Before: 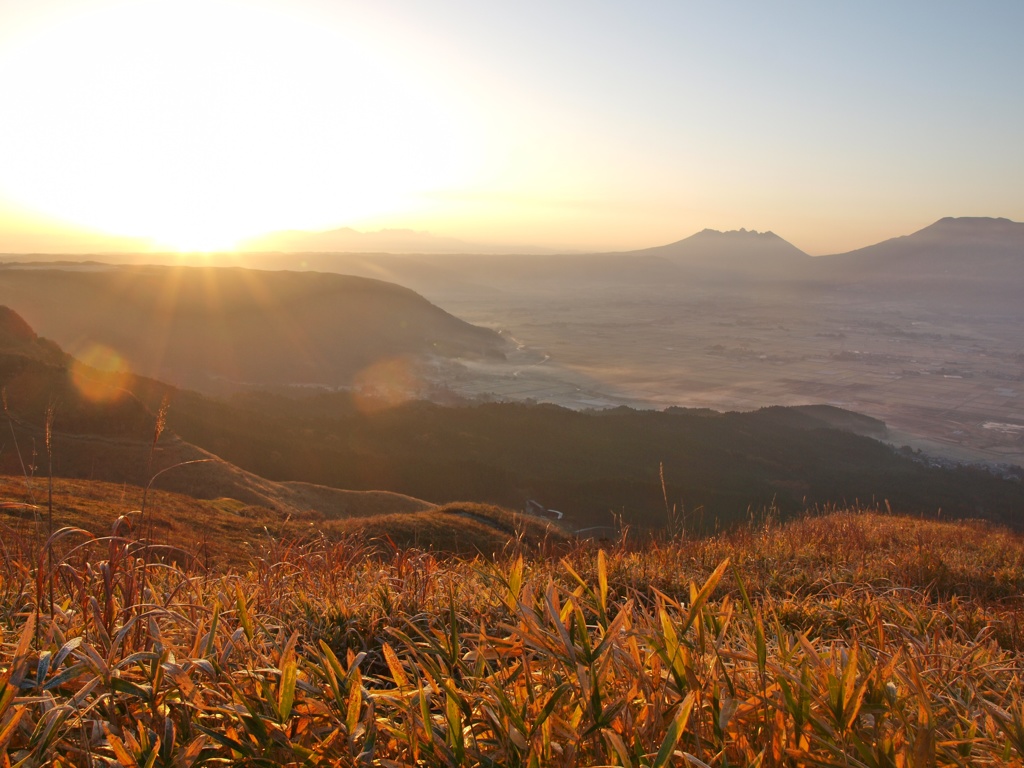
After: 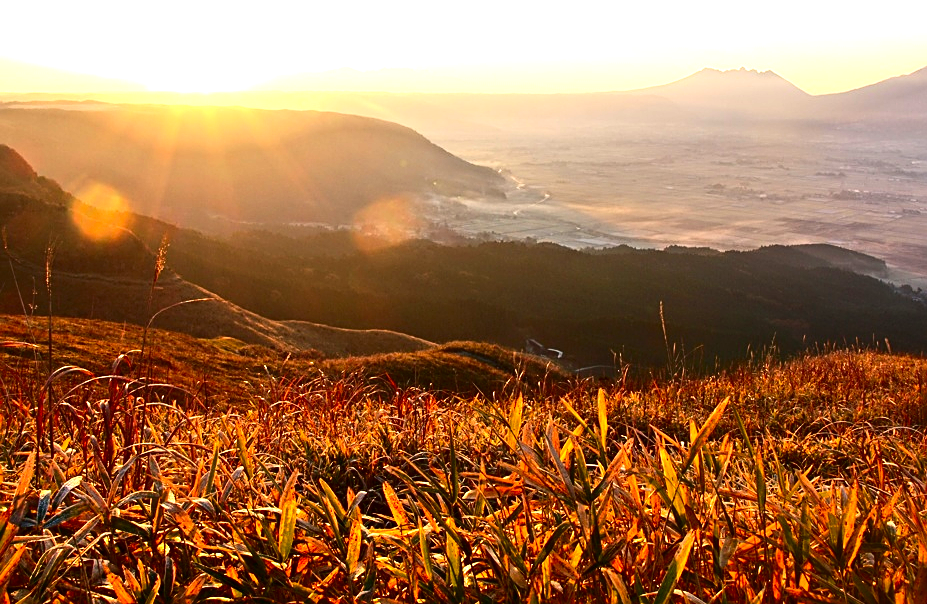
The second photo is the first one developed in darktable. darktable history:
sharpen: on, module defaults
exposure: exposure 0.431 EV, compensate exposure bias true, compensate highlight preservation false
crop: top 20.967%, right 9.413%, bottom 0.304%
contrast brightness saturation: contrast 0.218, brightness -0.194, saturation 0.236
tone equalizer: -8 EV -0.788 EV, -7 EV -0.735 EV, -6 EV -0.573 EV, -5 EV -0.384 EV, -3 EV 0.389 EV, -2 EV 0.6 EV, -1 EV 0.691 EV, +0 EV 0.76 EV
